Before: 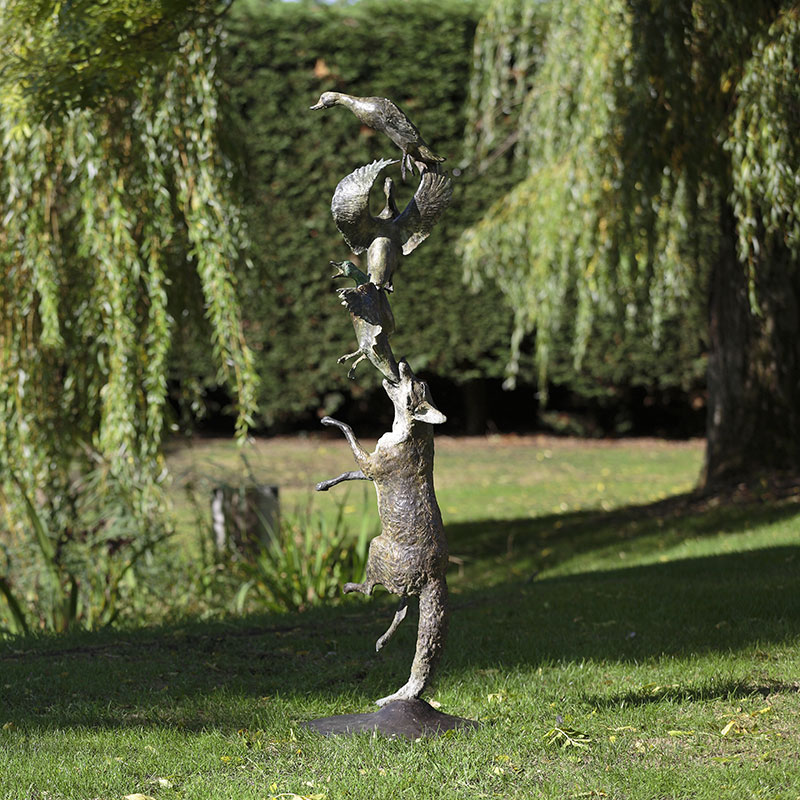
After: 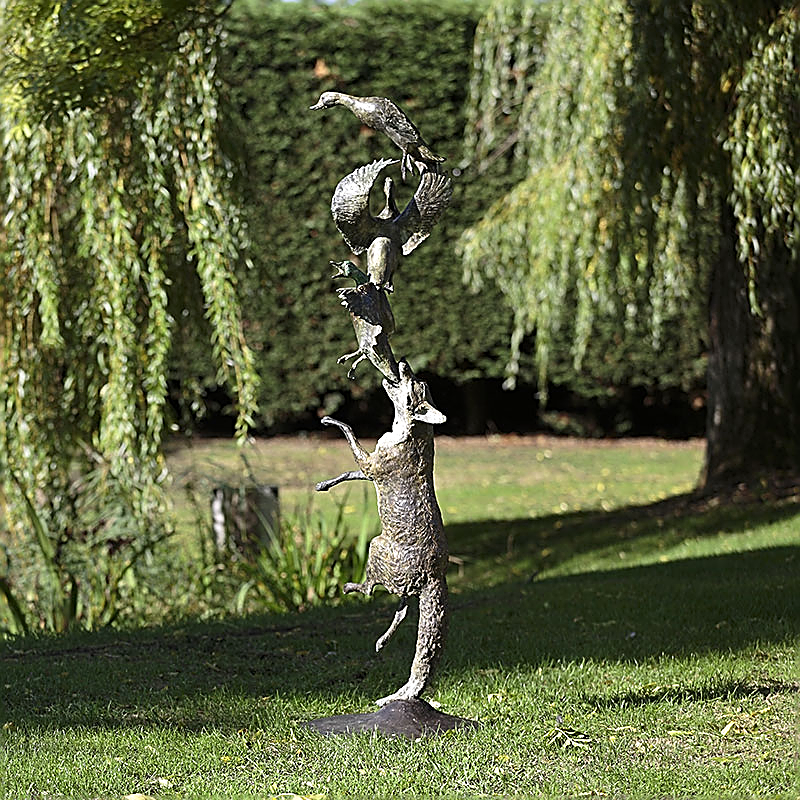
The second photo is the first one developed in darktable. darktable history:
shadows and highlights: shadows -28.8, highlights 30.13
sharpen: radius 1.684, amount 1.293
exposure: exposure 0.17 EV, compensate exposure bias true, compensate highlight preservation false
